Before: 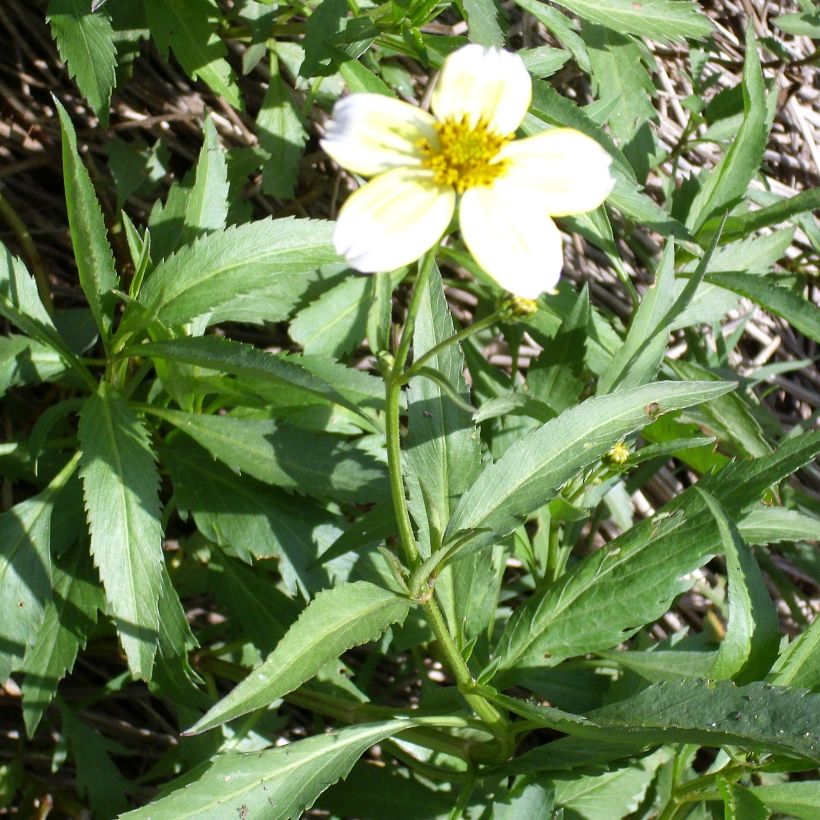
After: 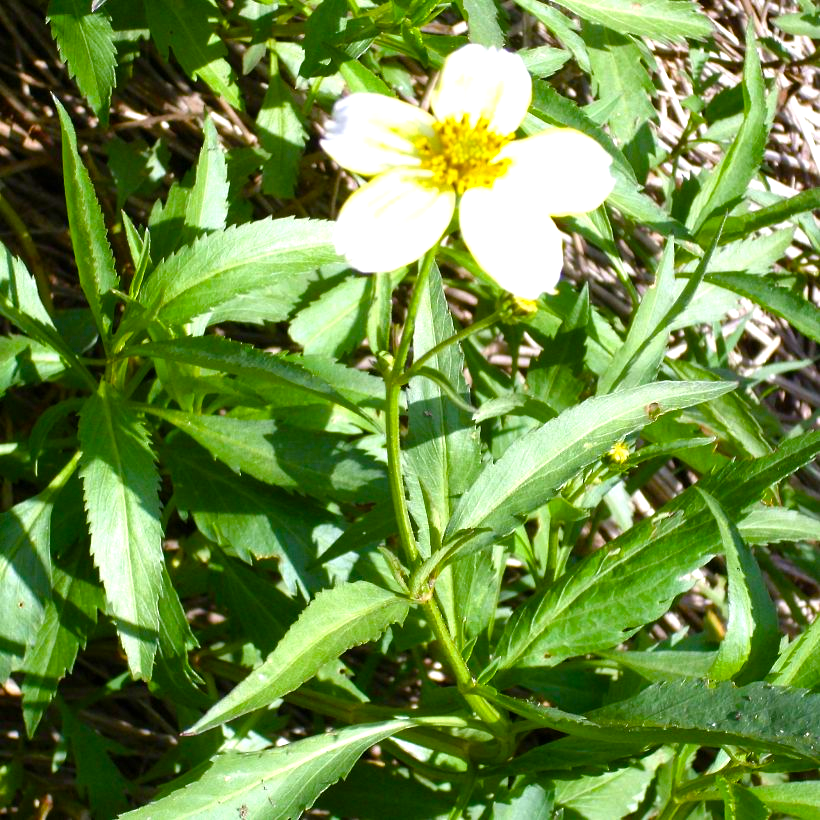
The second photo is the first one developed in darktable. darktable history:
color balance rgb: linear chroma grading › global chroma 14.685%, perceptual saturation grading › global saturation 20%, perceptual saturation grading › highlights -25.221%, perceptual saturation grading › shadows 24.415%, perceptual brilliance grading › global brilliance 12.222%, global vibrance 20%
